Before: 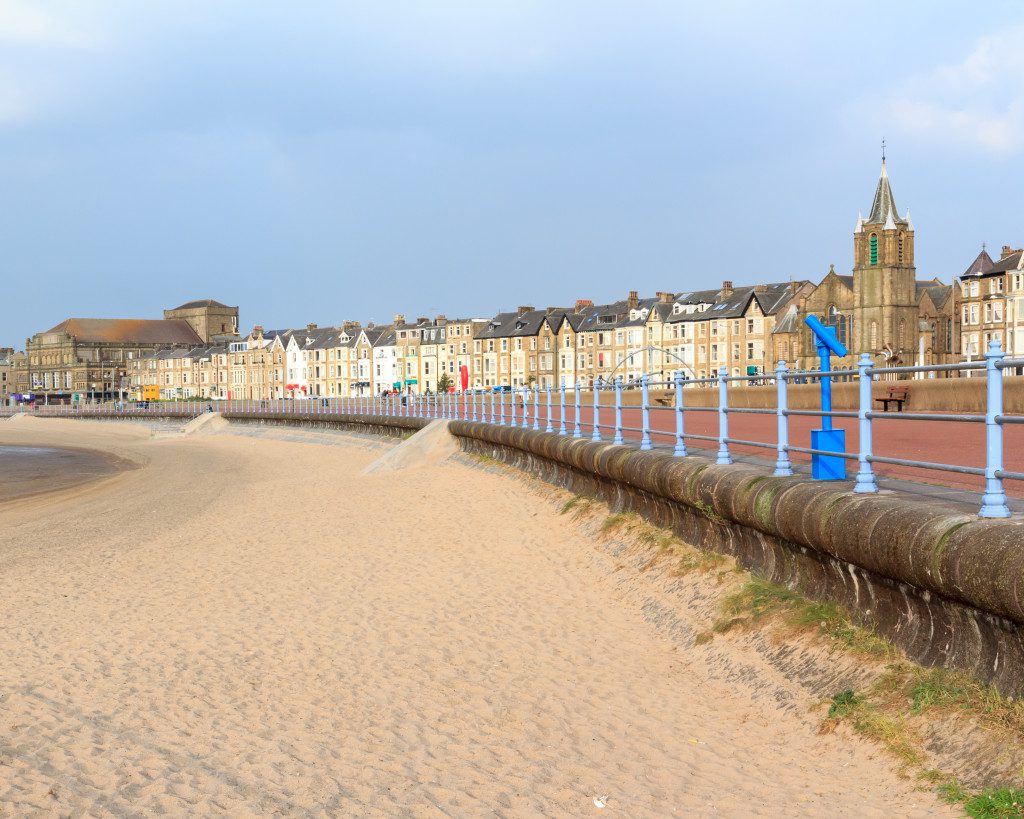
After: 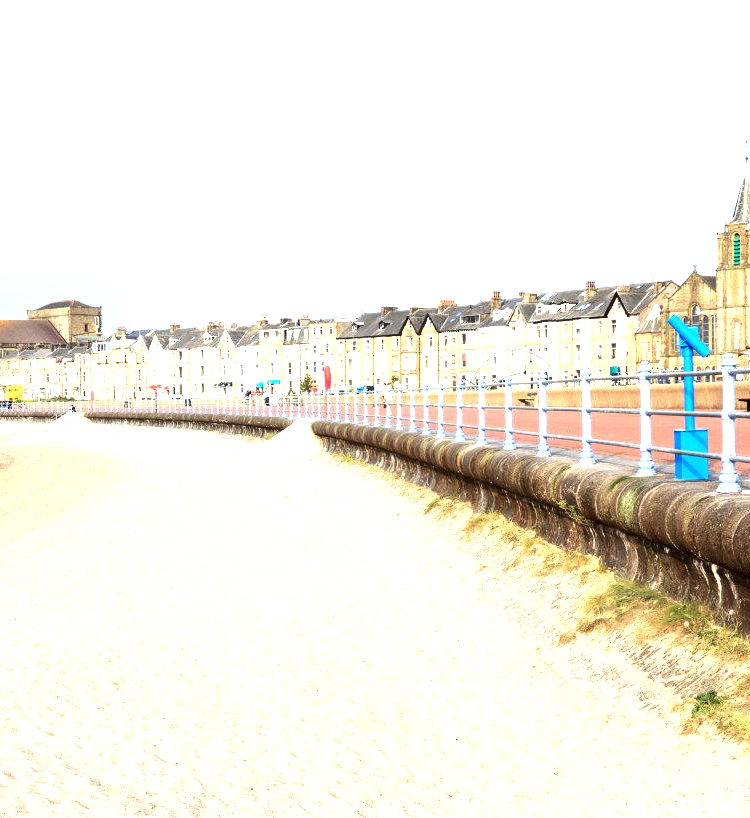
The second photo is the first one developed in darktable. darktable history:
tone equalizer: -8 EV -1.08 EV, -7 EV -1.01 EV, -6 EV -0.867 EV, -5 EV -0.578 EV, -3 EV 0.578 EV, -2 EV 0.867 EV, -1 EV 1.01 EV, +0 EV 1.08 EV, edges refinement/feathering 500, mask exposure compensation -1.57 EV, preserve details no
crop: left 13.443%, right 13.31%
exposure: black level correction 0.001, exposure 0.5 EV, compensate exposure bias true, compensate highlight preservation false
